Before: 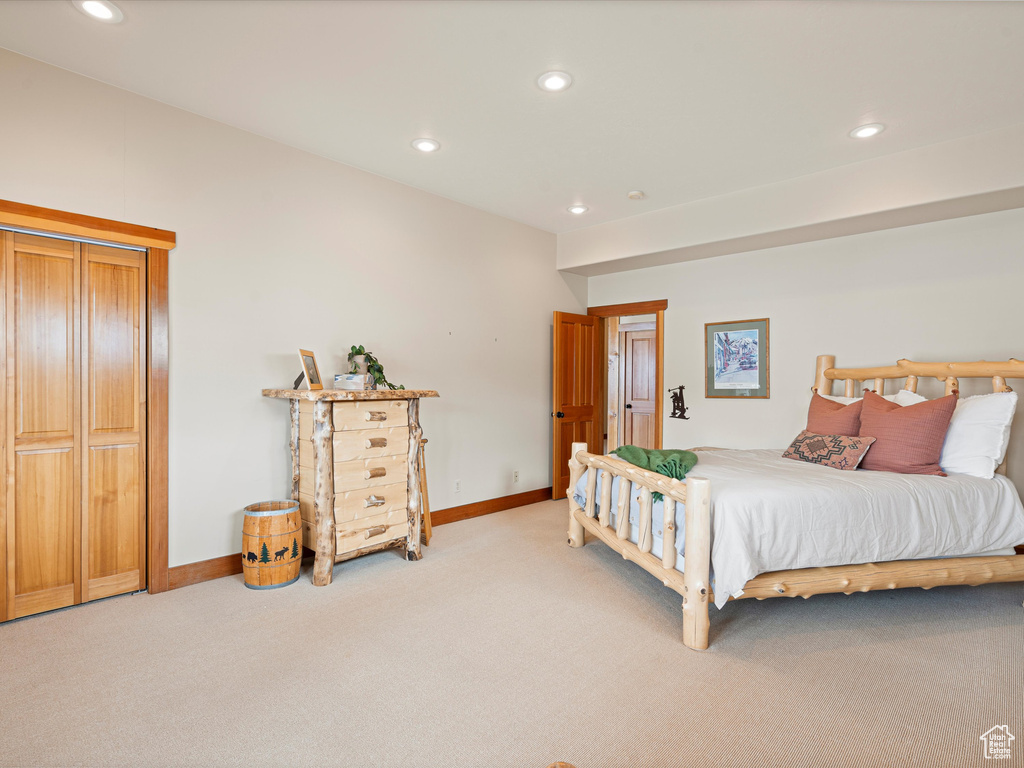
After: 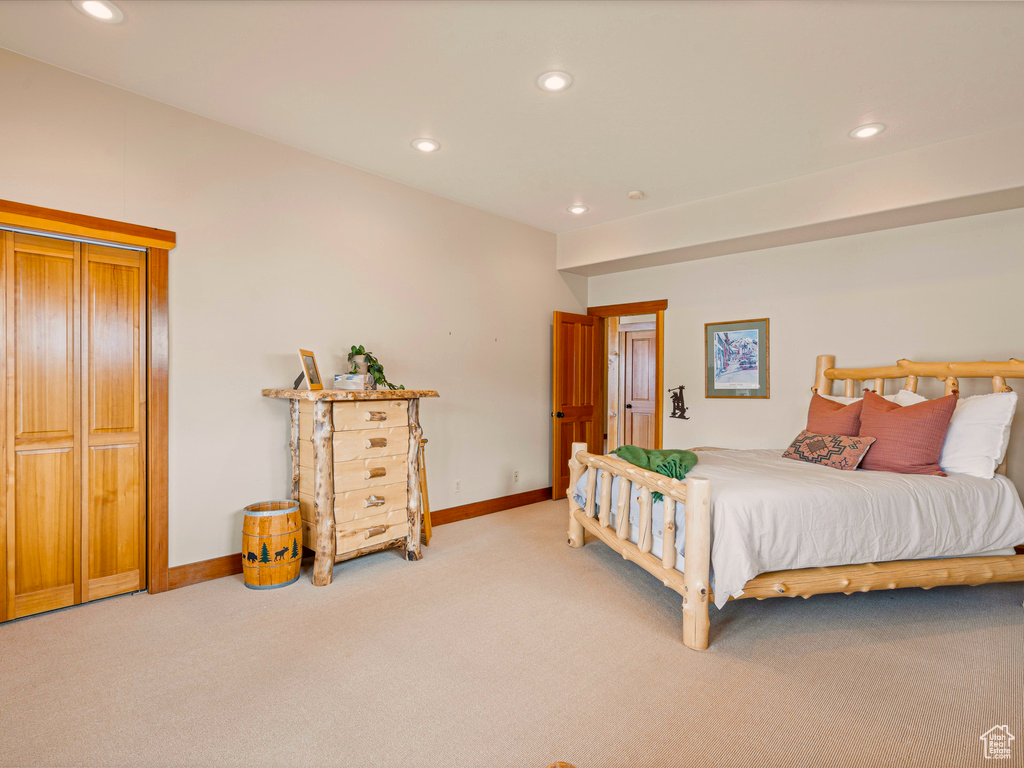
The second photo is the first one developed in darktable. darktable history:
local contrast: on, module defaults
color balance rgb: highlights gain › chroma 1.342%, highlights gain › hue 57.19°, perceptual saturation grading › global saturation 30.227%, contrast -9.823%
